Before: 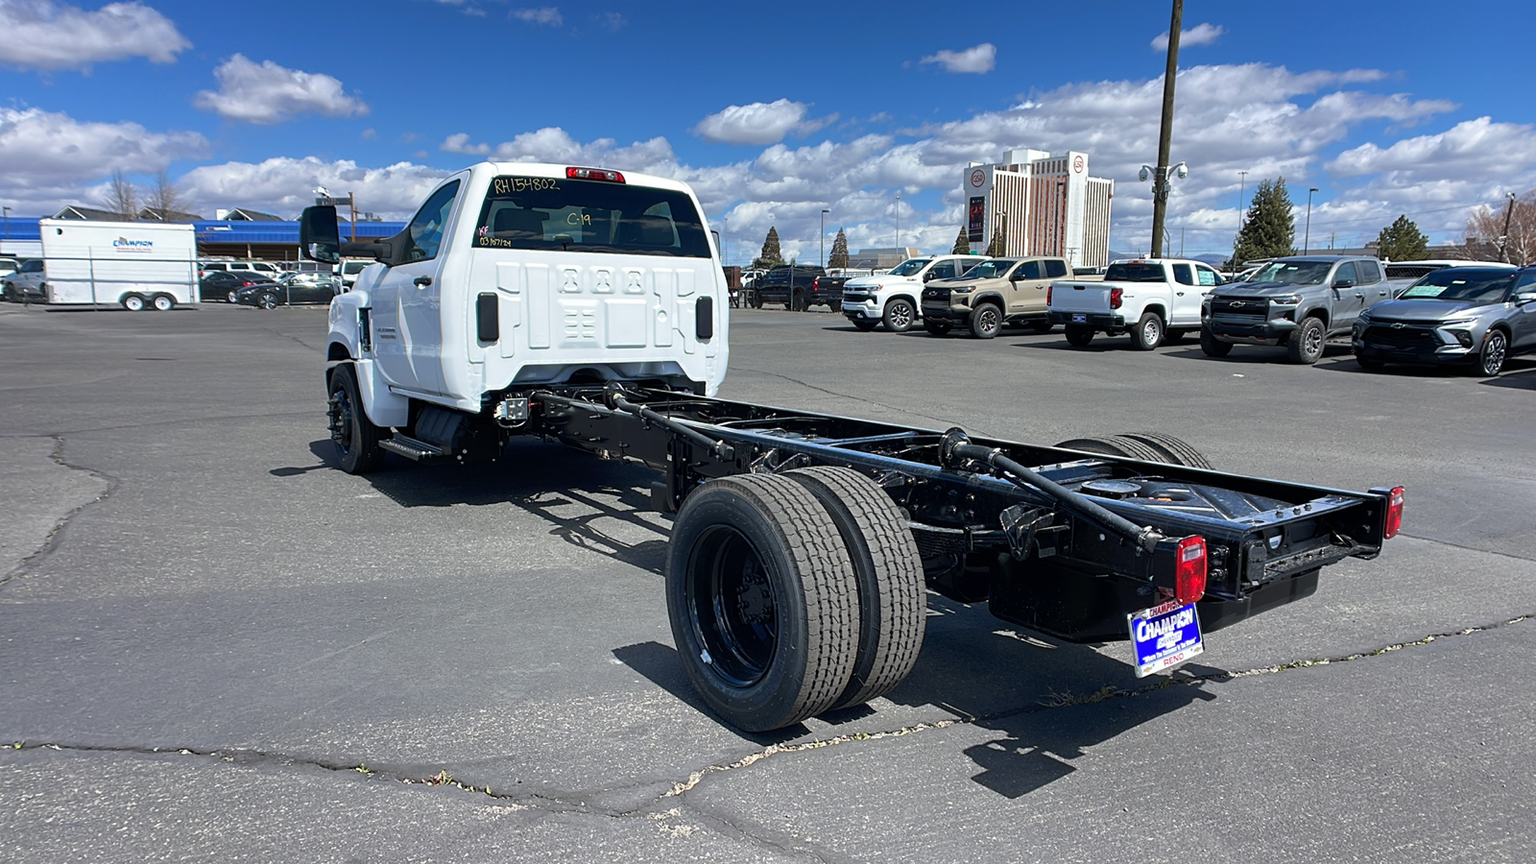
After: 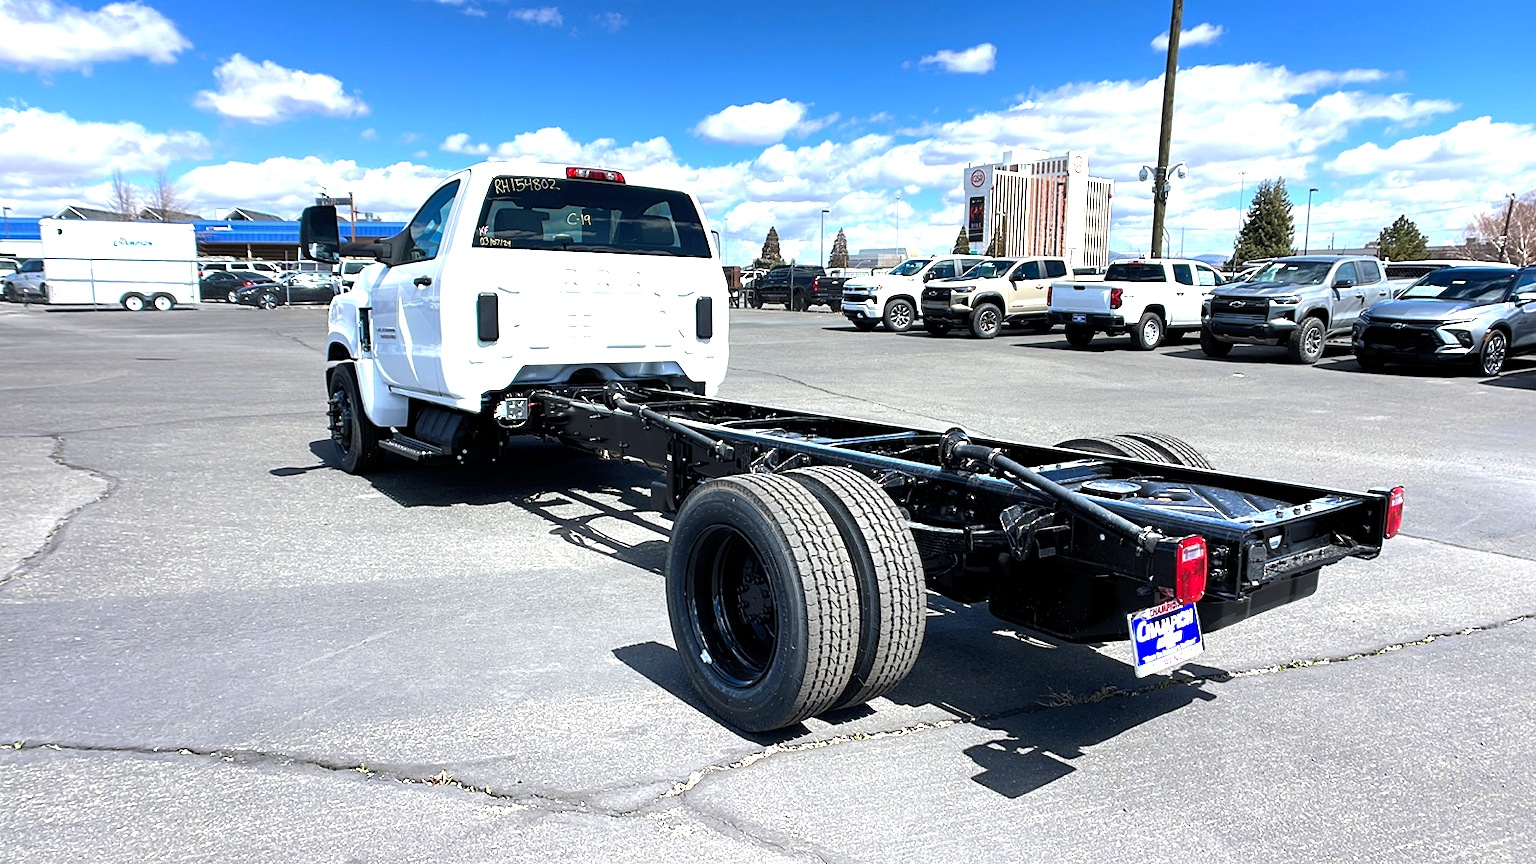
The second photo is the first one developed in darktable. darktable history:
levels: levels [0.012, 0.367, 0.697]
